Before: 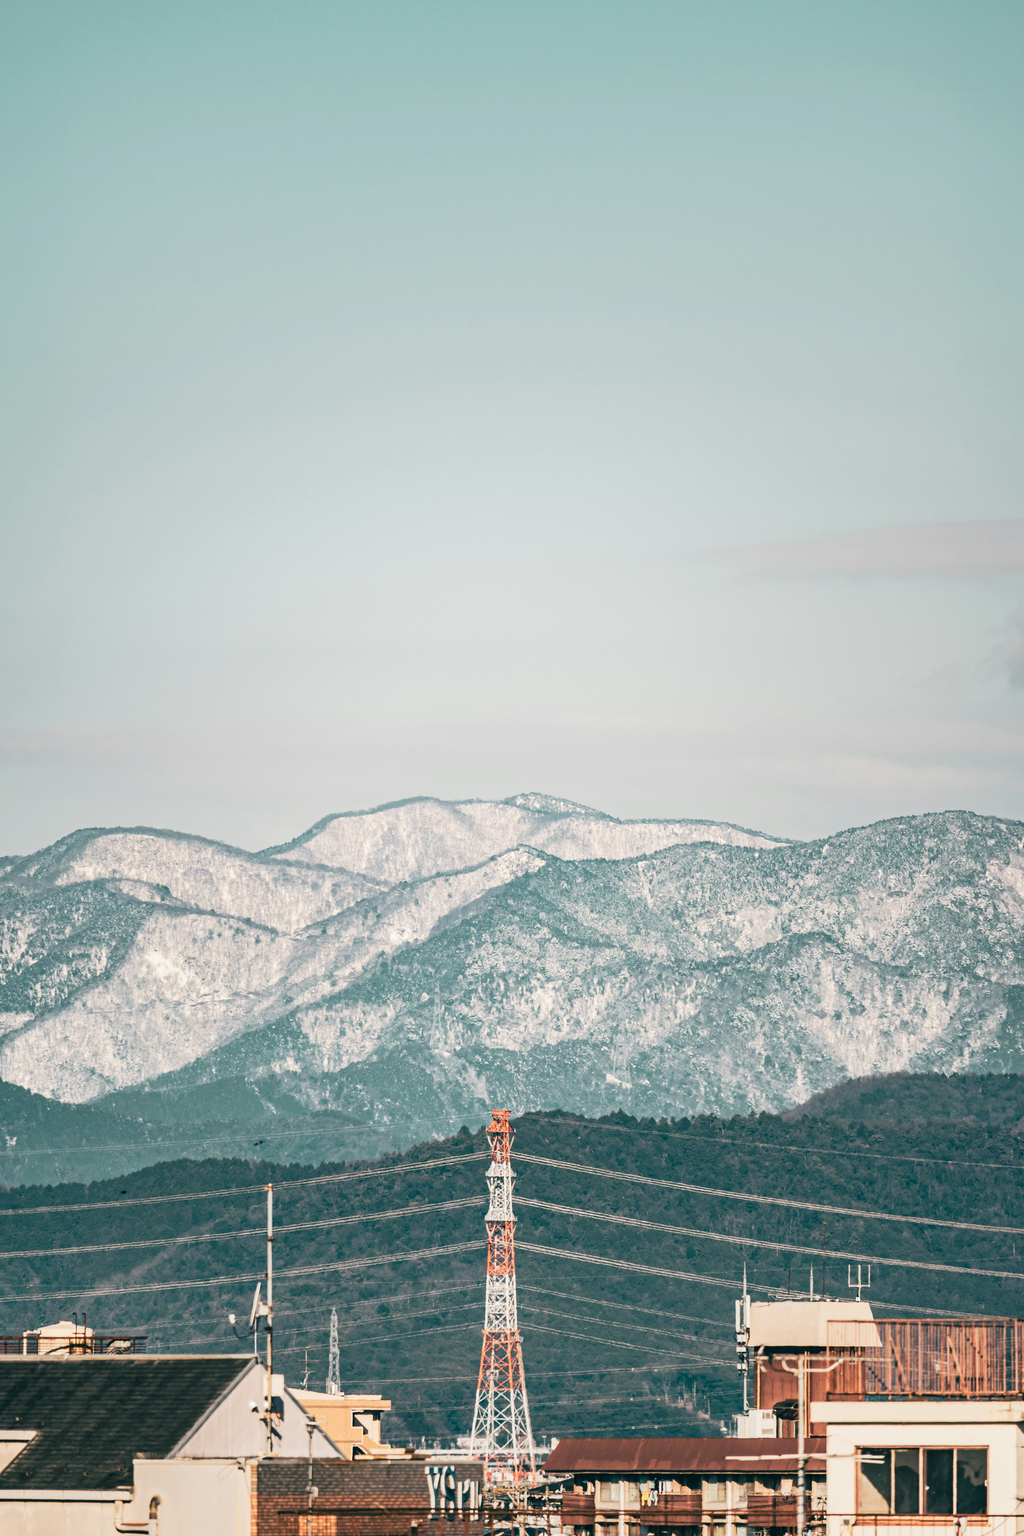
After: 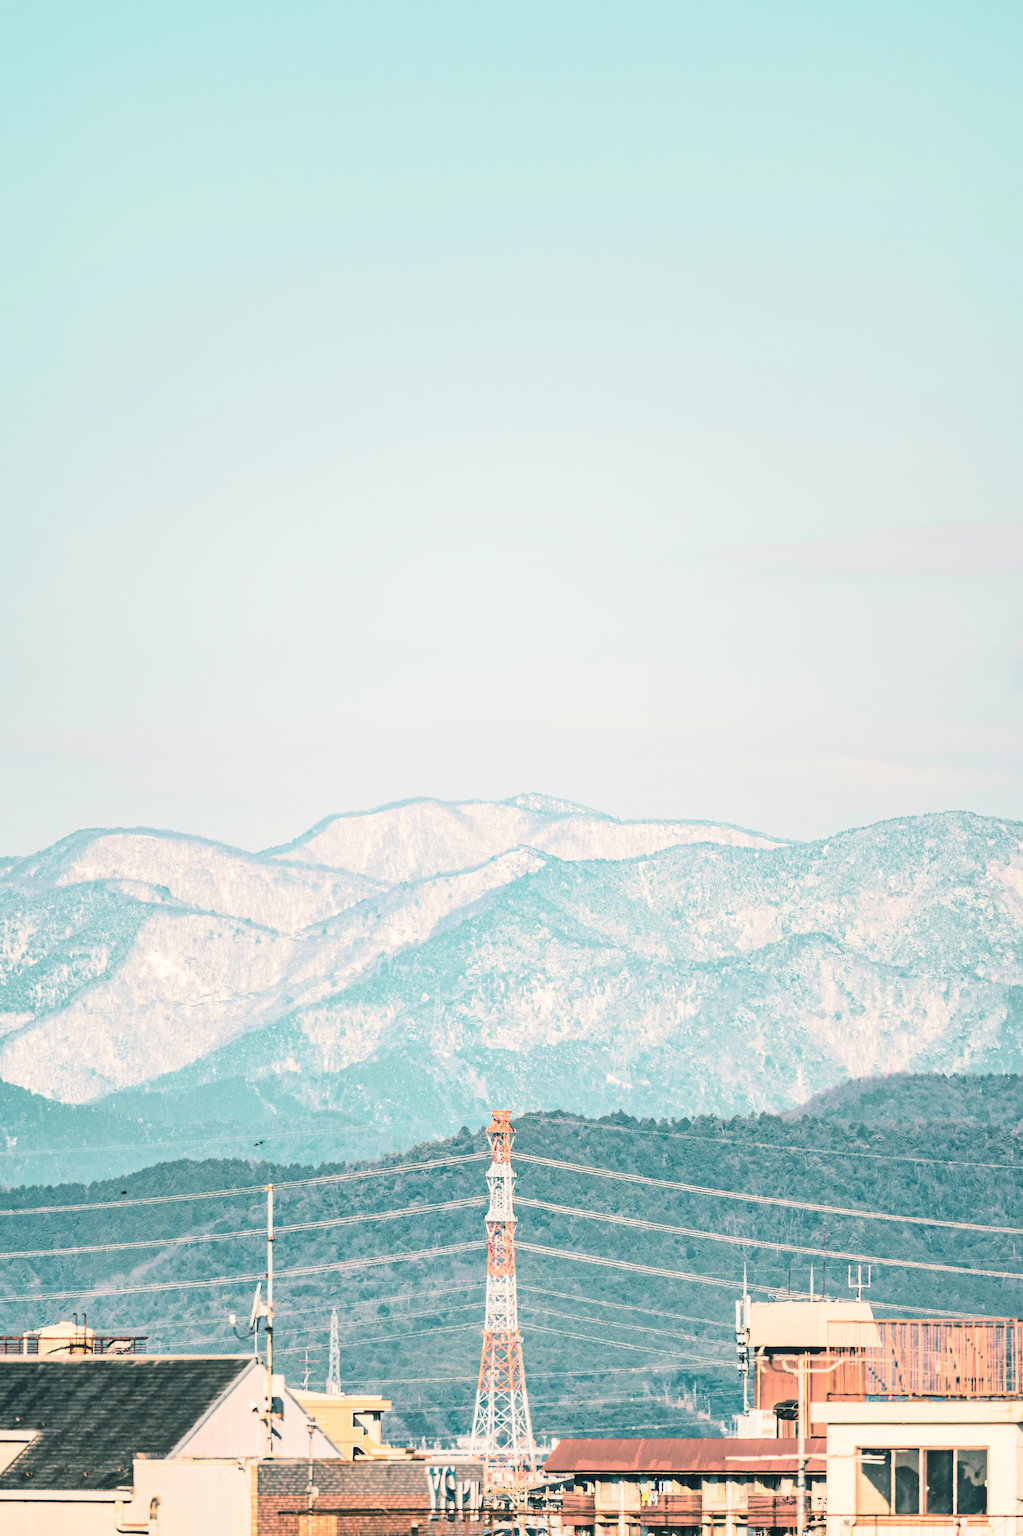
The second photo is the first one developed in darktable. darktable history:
tone equalizer: -7 EV 0.152 EV, -6 EV 0.572 EV, -5 EV 1.13 EV, -4 EV 1.36 EV, -3 EV 1.17 EV, -2 EV 0.6 EV, -1 EV 0.145 EV, edges refinement/feathering 500, mask exposure compensation -1.57 EV, preserve details no
contrast brightness saturation: brightness 0.136
